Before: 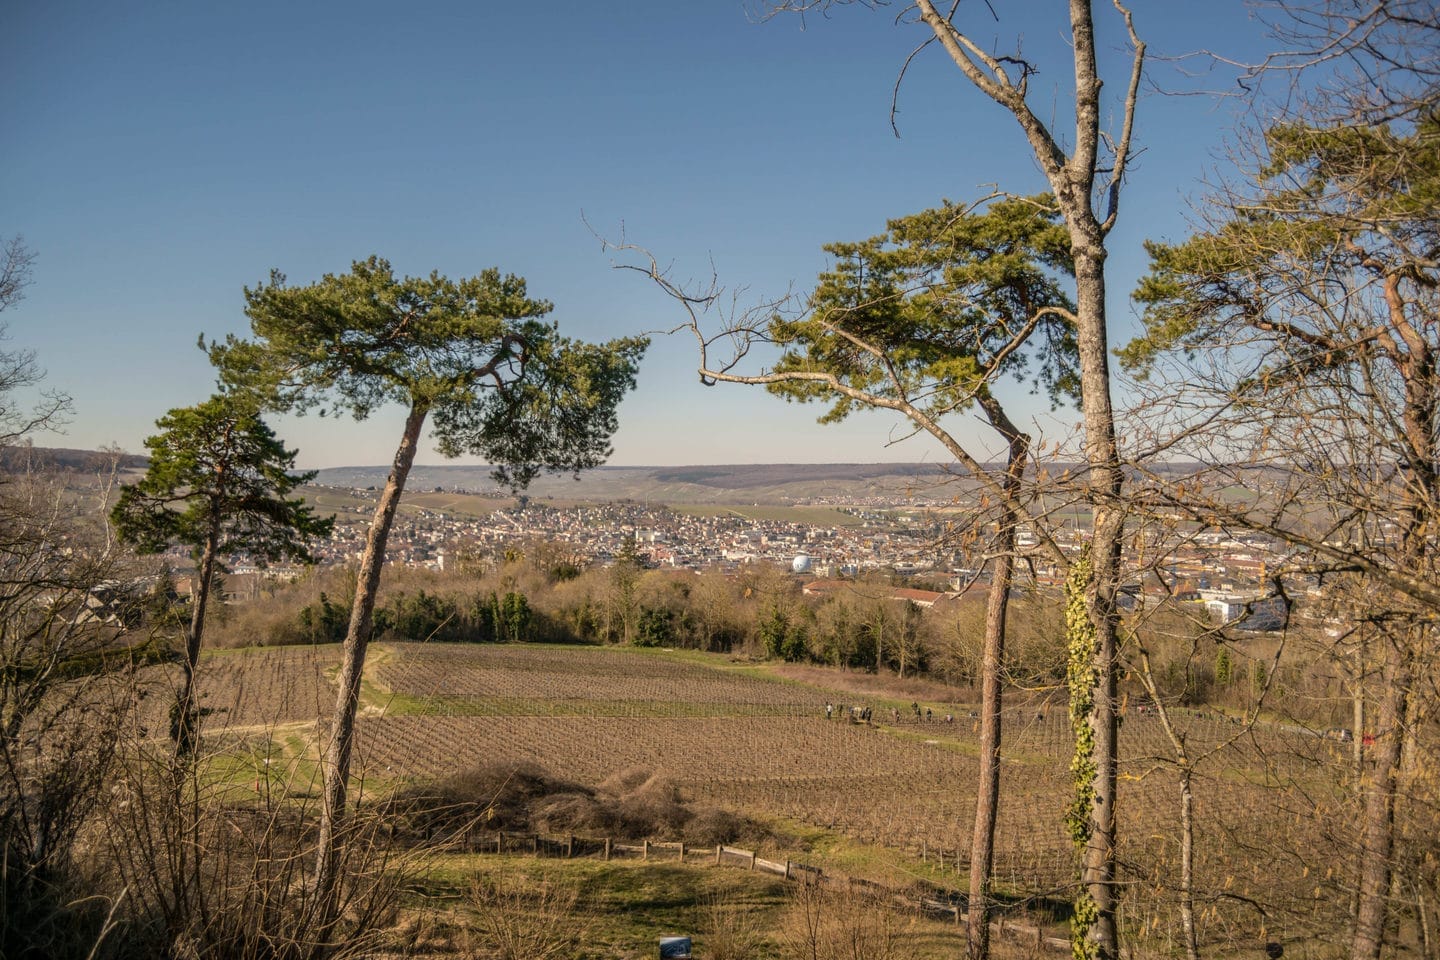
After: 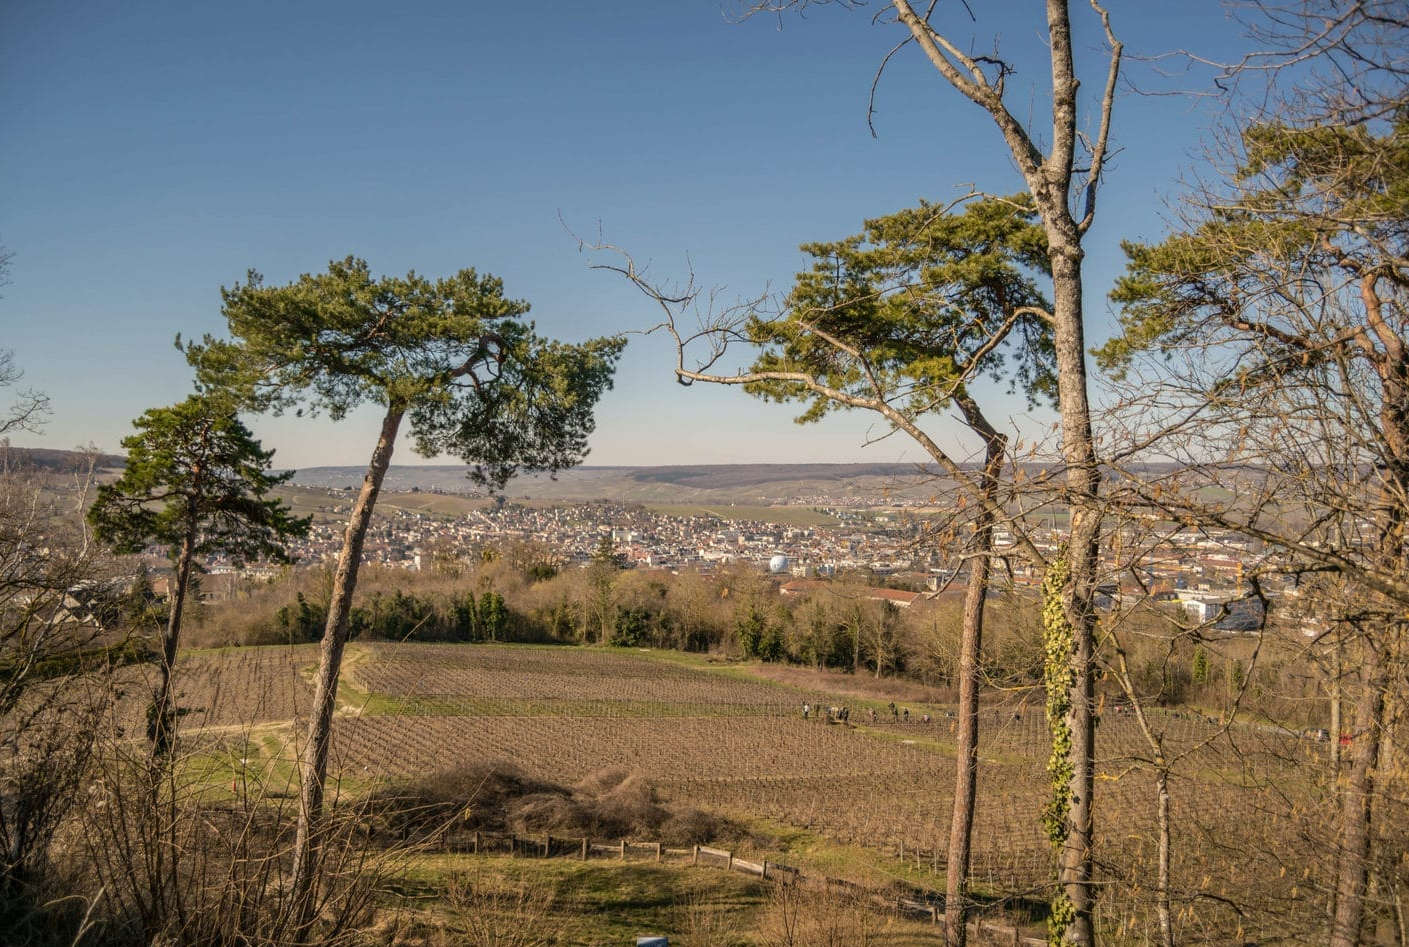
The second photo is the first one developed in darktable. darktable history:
crop and rotate: left 1.599%, right 0.511%, bottom 1.312%
